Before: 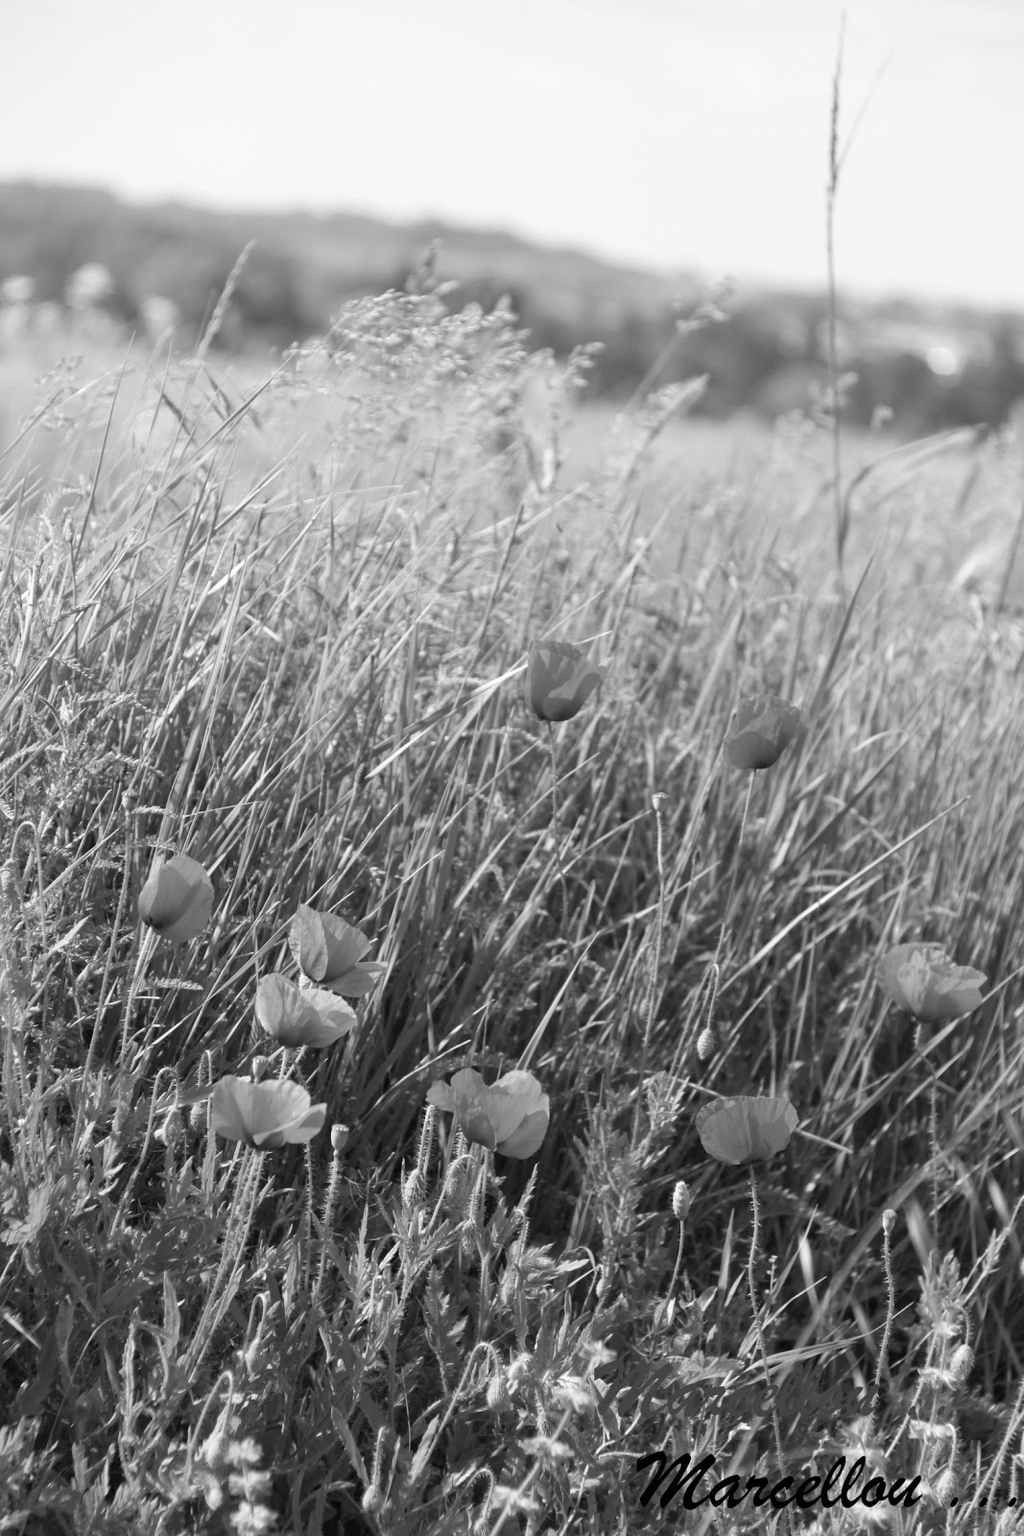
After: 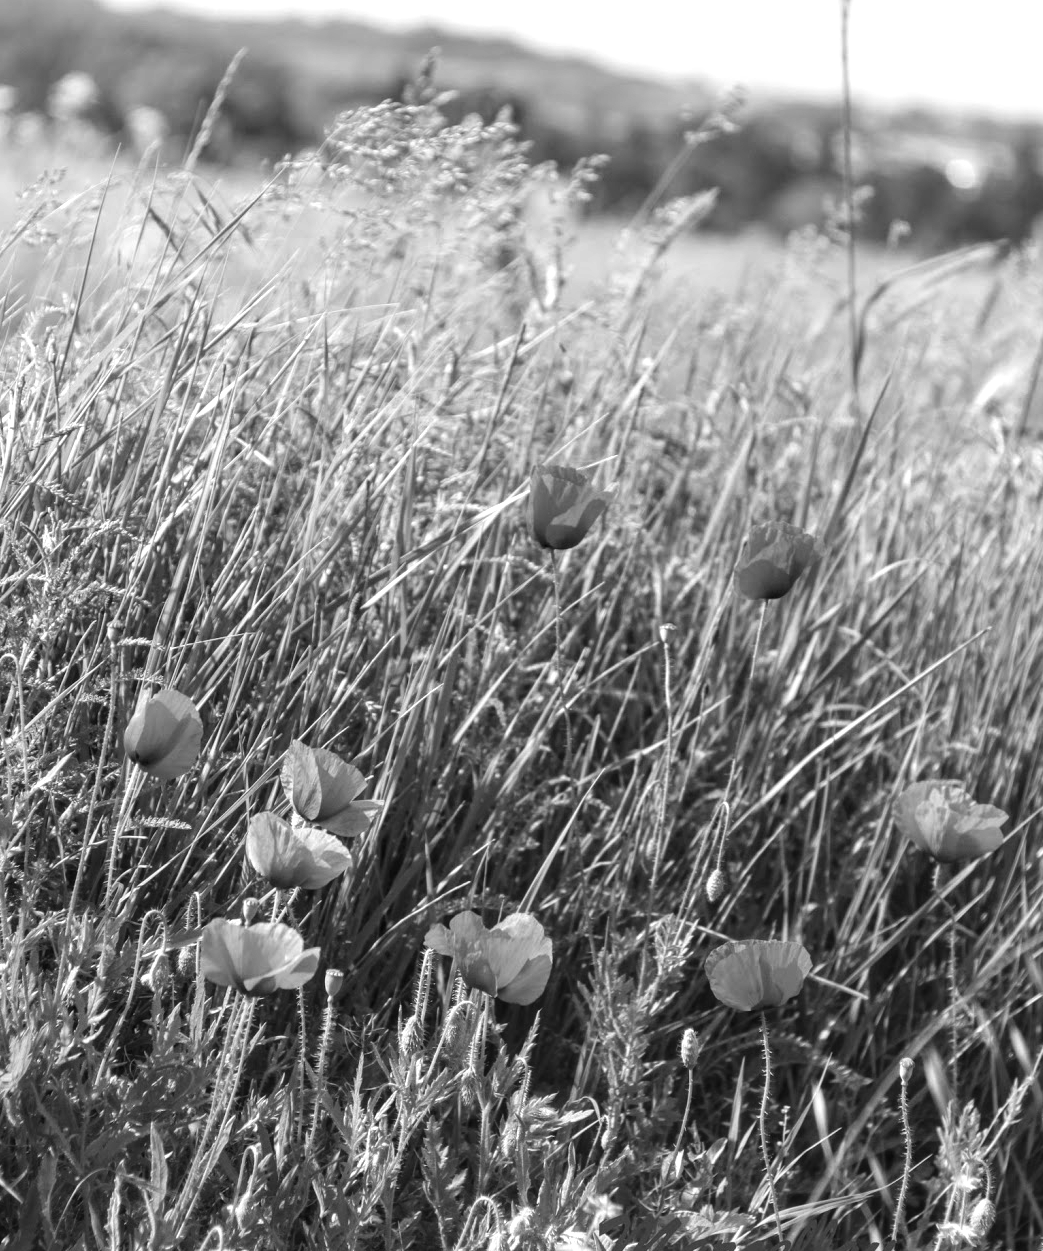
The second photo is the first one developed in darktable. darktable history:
local contrast: highlights 60%, shadows 63%, detail 160%
crop and rotate: left 1.939%, top 12.676%, right 0.232%, bottom 9.099%
contrast brightness saturation: contrast 0.041, saturation 0.067
exposure: black level correction -0.015, compensate highlight preservation false
